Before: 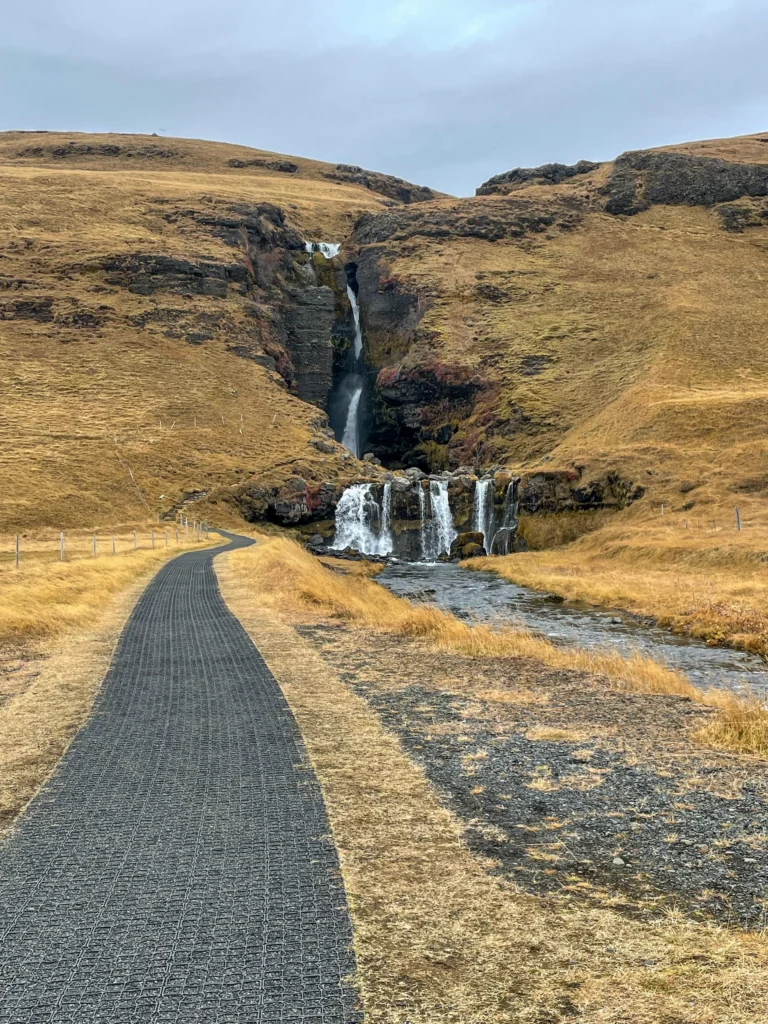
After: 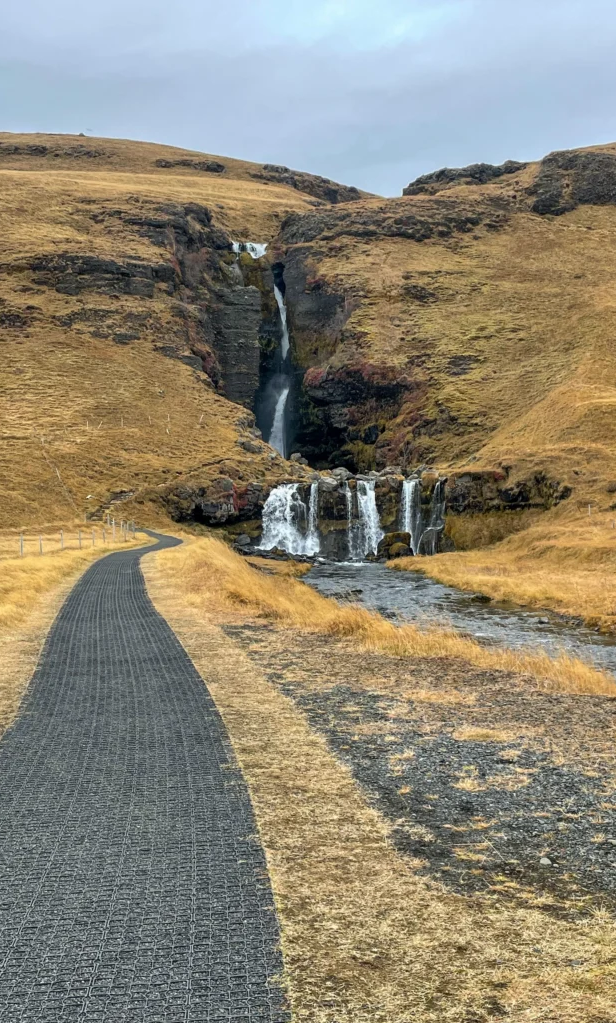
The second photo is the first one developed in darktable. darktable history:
crop and rotate: left 9.547%, right 10.208%
